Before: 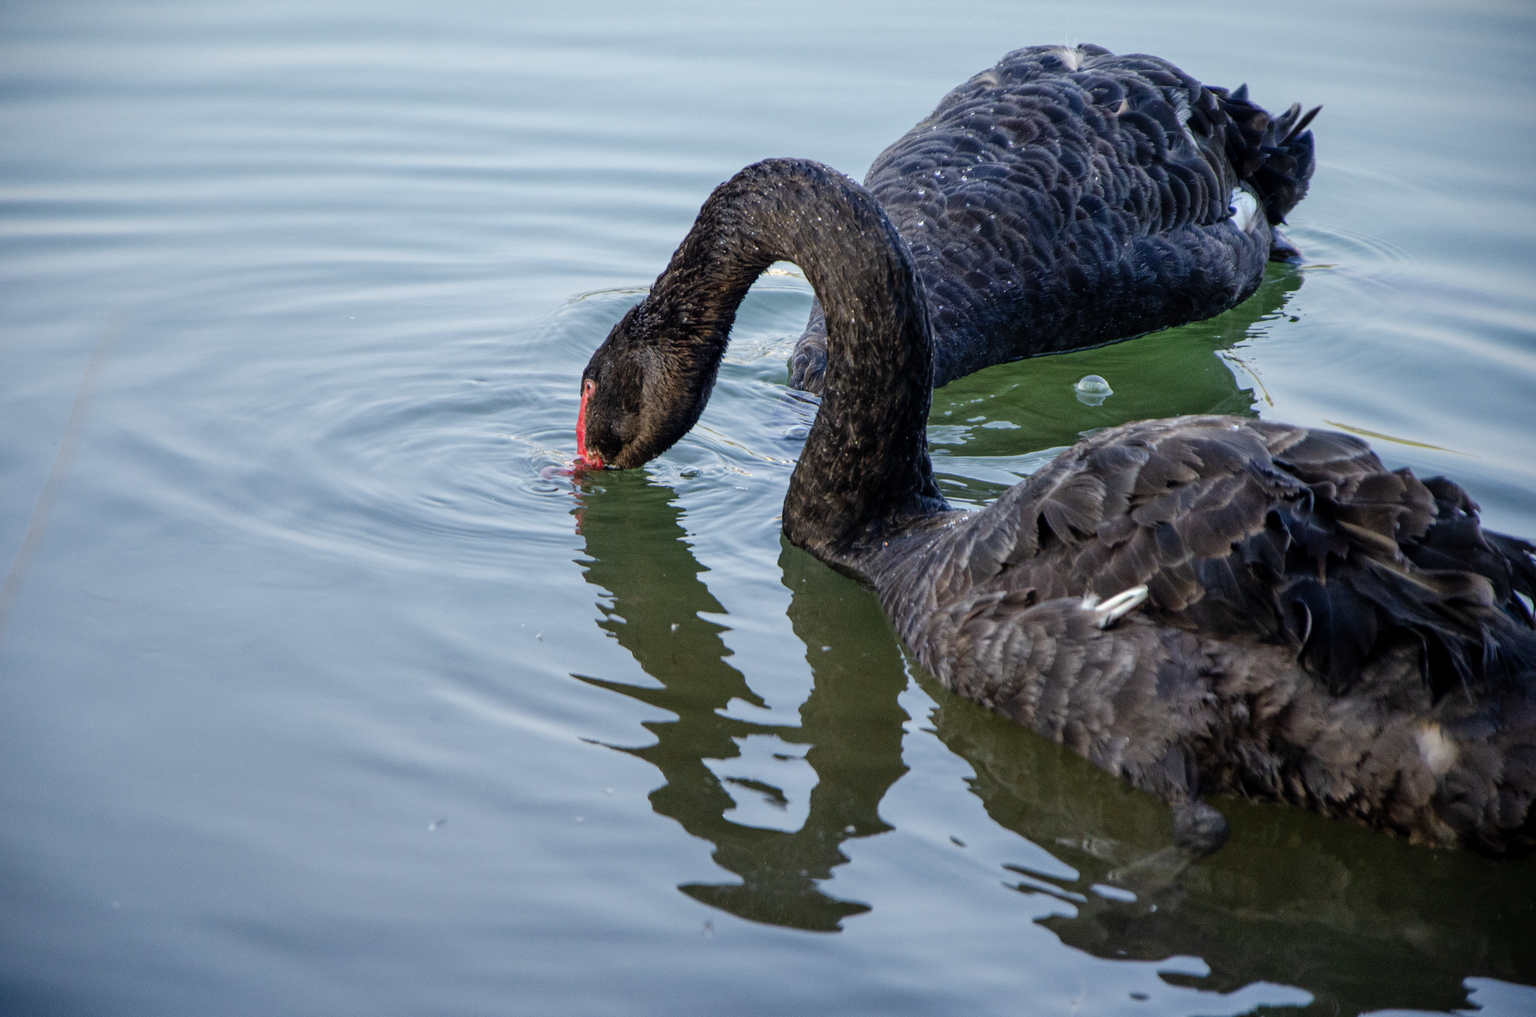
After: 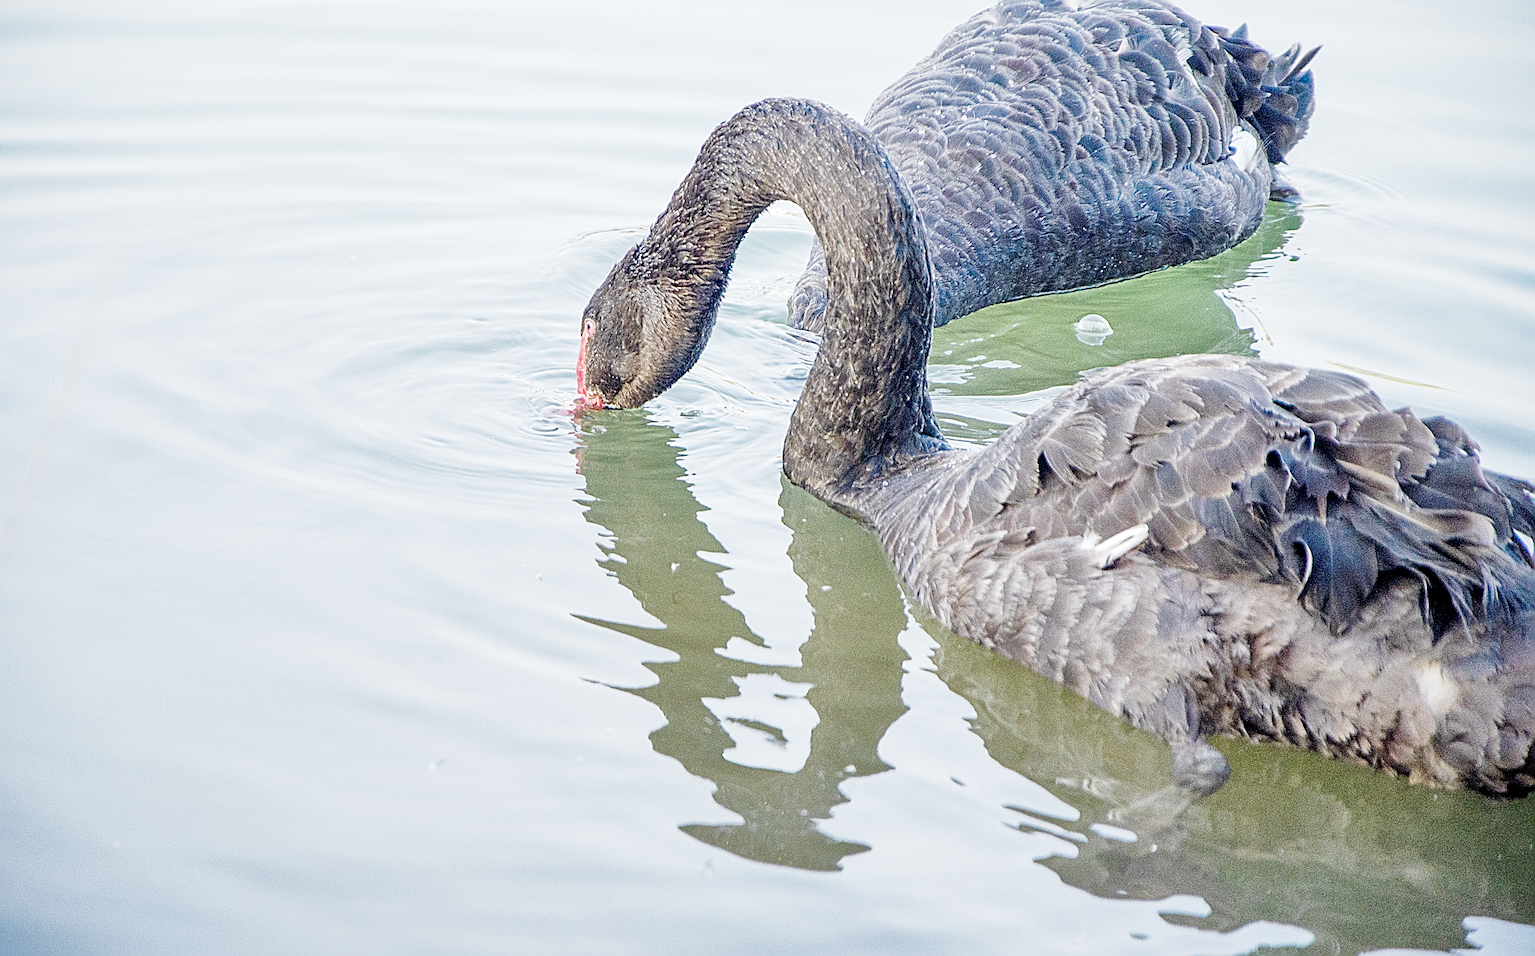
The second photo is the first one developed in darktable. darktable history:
base curve: curves: ch0 [(0, 0) (0.028, 0.03) (0.121, 0.232) (0.46, 0.748) (0.859, 0.968) (1, 1)], preserve colors none
sharpen: amount 1.874
shadows and highlights: on, module defaults
crop and rotate: top 6.023%
